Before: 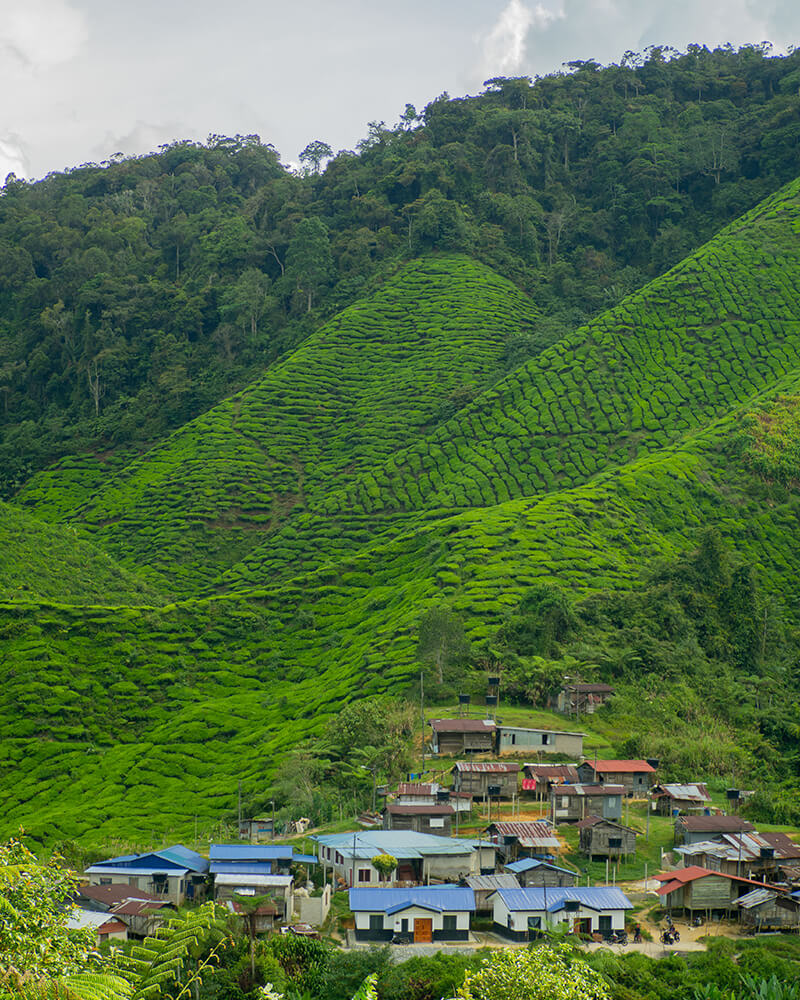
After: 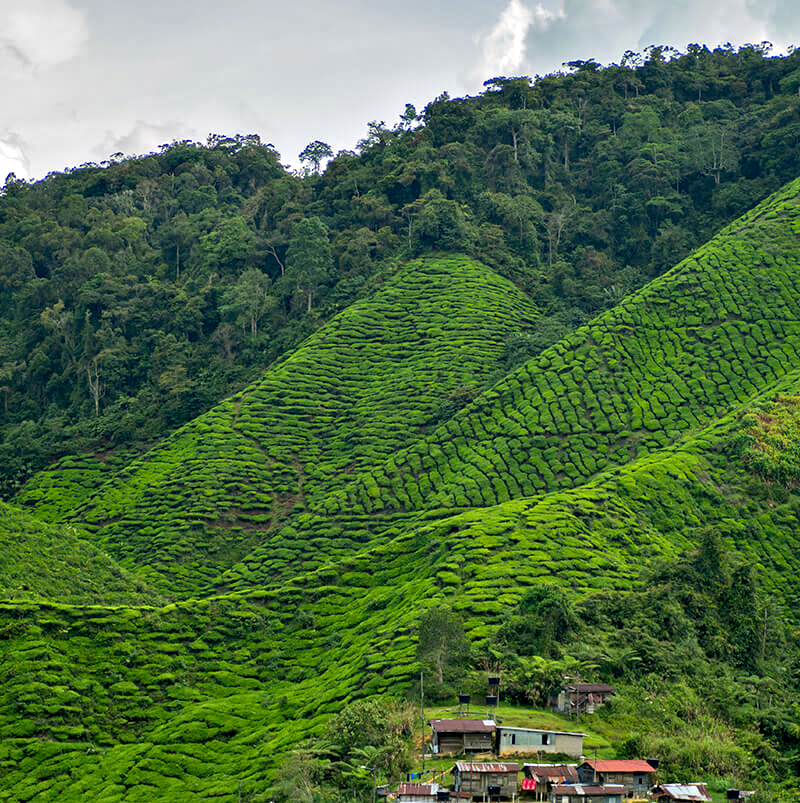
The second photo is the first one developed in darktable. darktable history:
contrast equalizer: octaves 7, y [[0.6 ×6], [0.55 ×6], [0 ×6], [0 ×6], [0 ×6]]
haze removal: compatibility mode true, adaptive false
crop: bottom 19.64%
